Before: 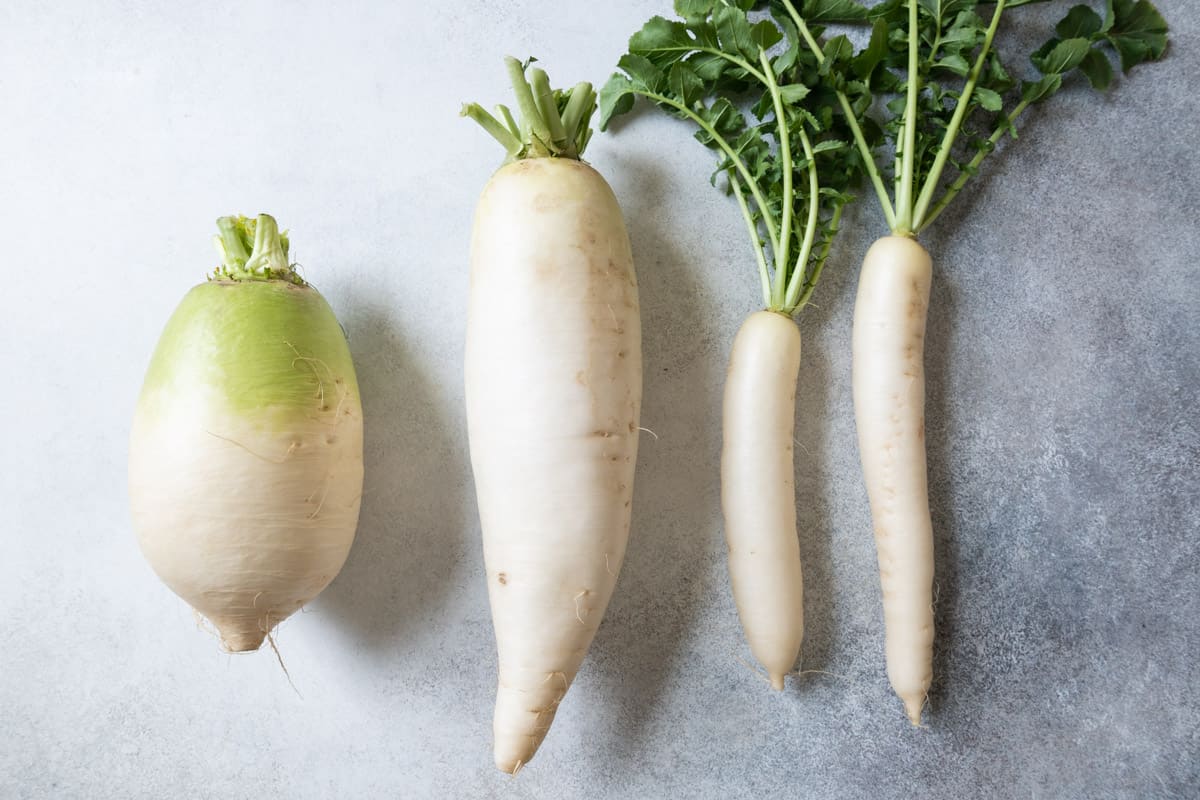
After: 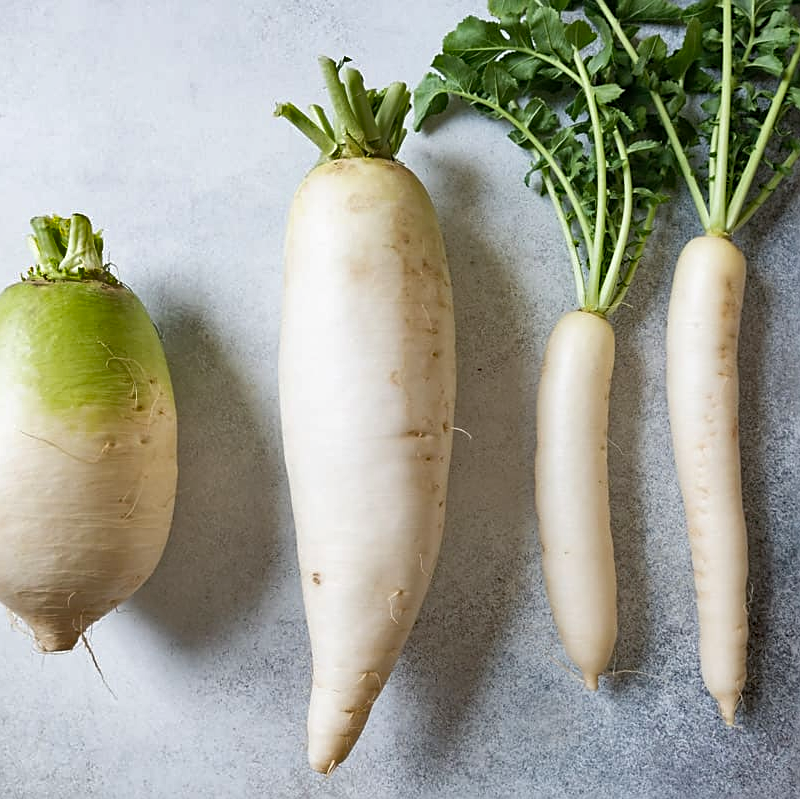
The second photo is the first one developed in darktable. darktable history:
haze removal: strength 0.29, distance 0.25, compatibility mode true, adaptive false
crop and rotate: left 15.546%, right 17.787%
shadows and highlights: soften with gaussian
sharpen: on, module defaults
